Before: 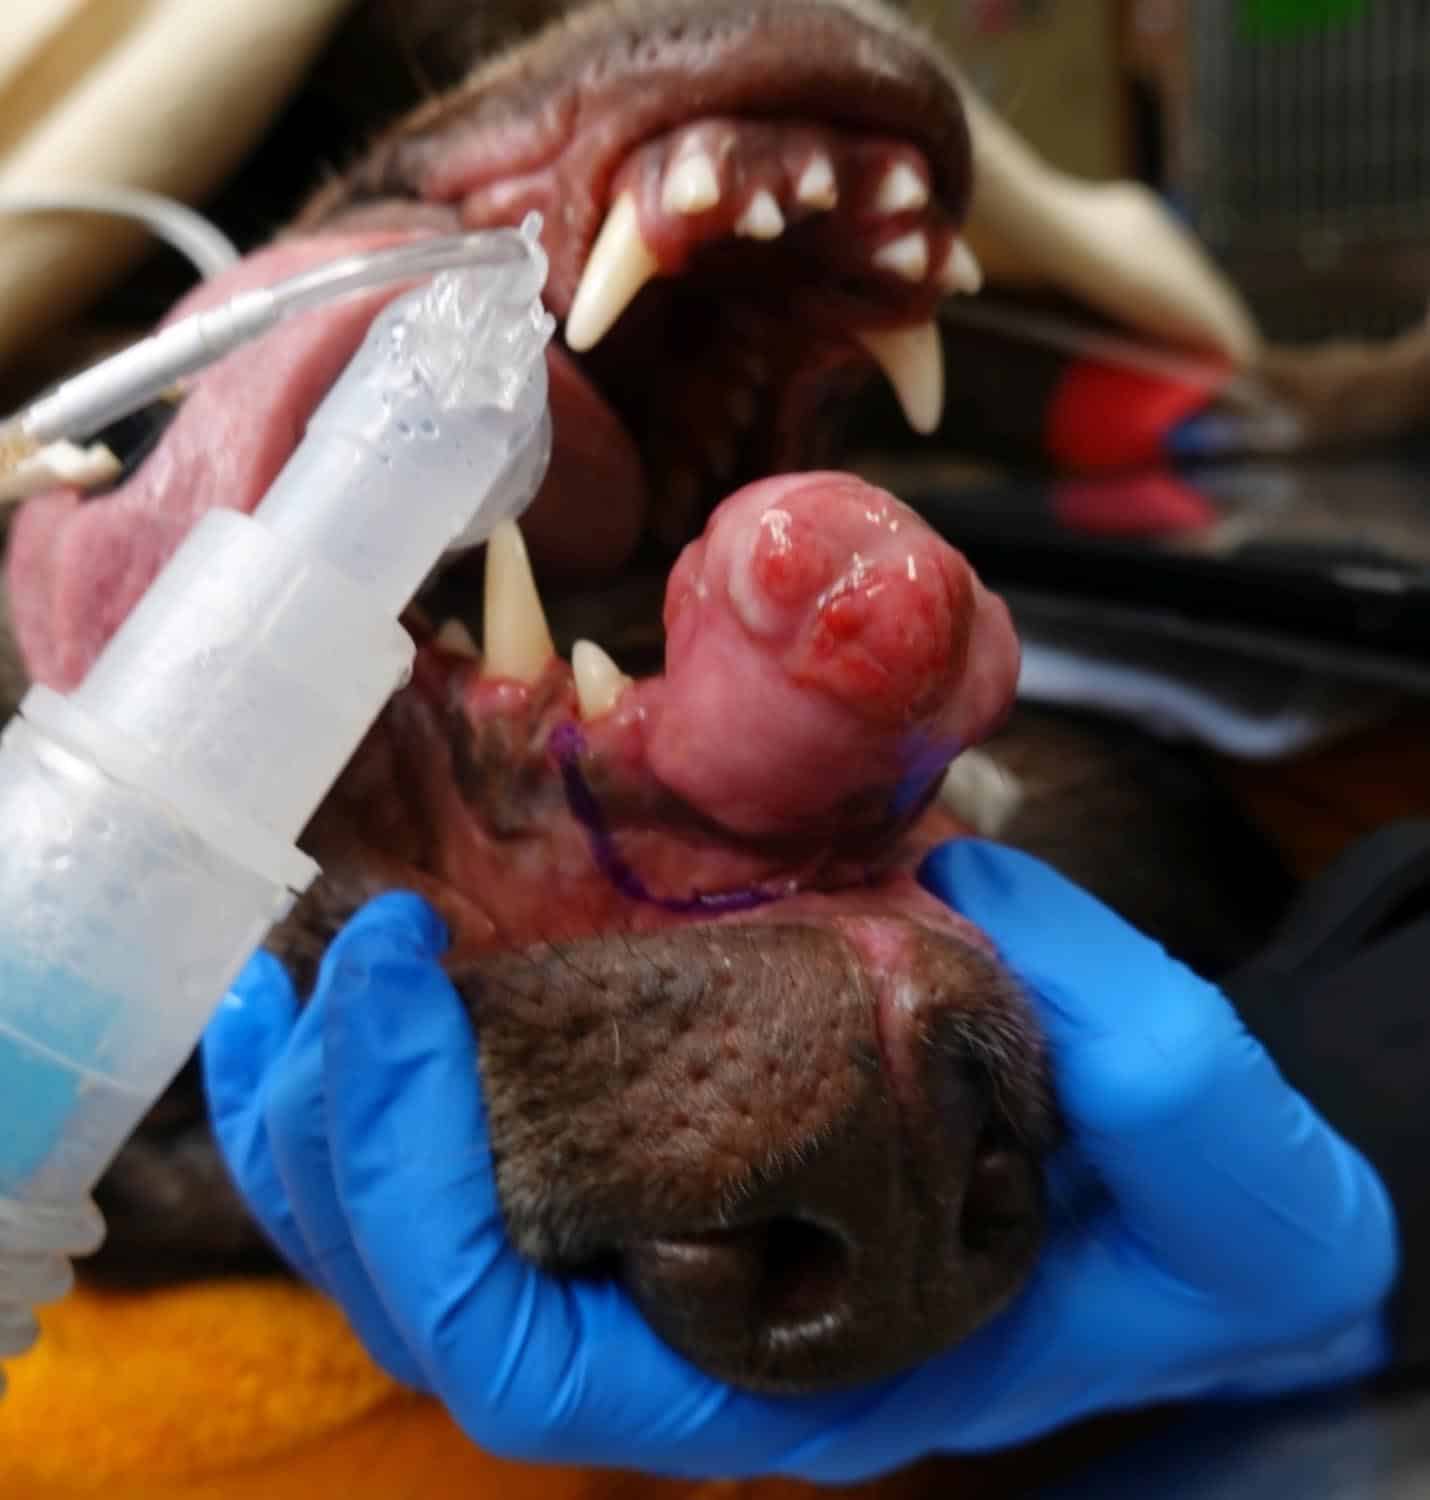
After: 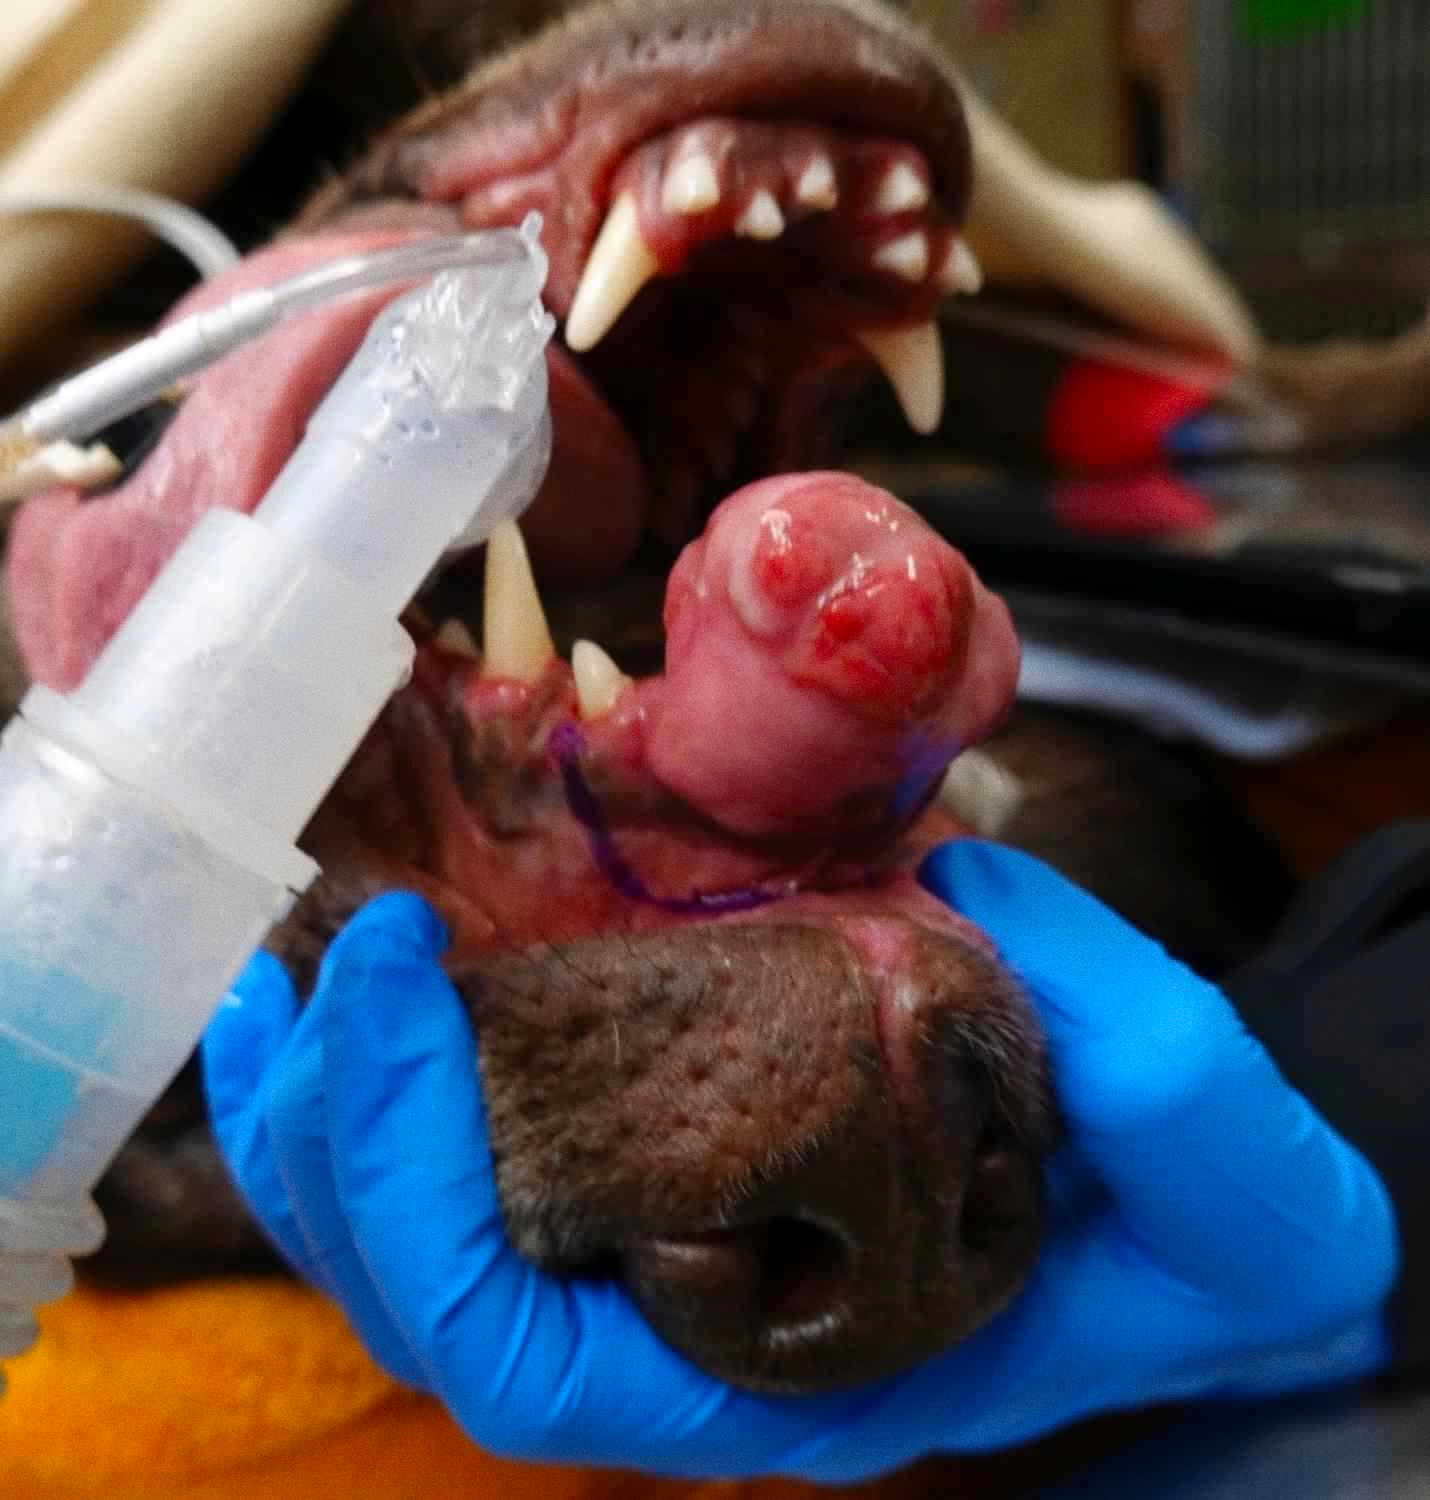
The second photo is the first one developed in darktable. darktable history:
grain: coarseness 0.09 ISO
contrast brightness saturation: saturation 0.13
